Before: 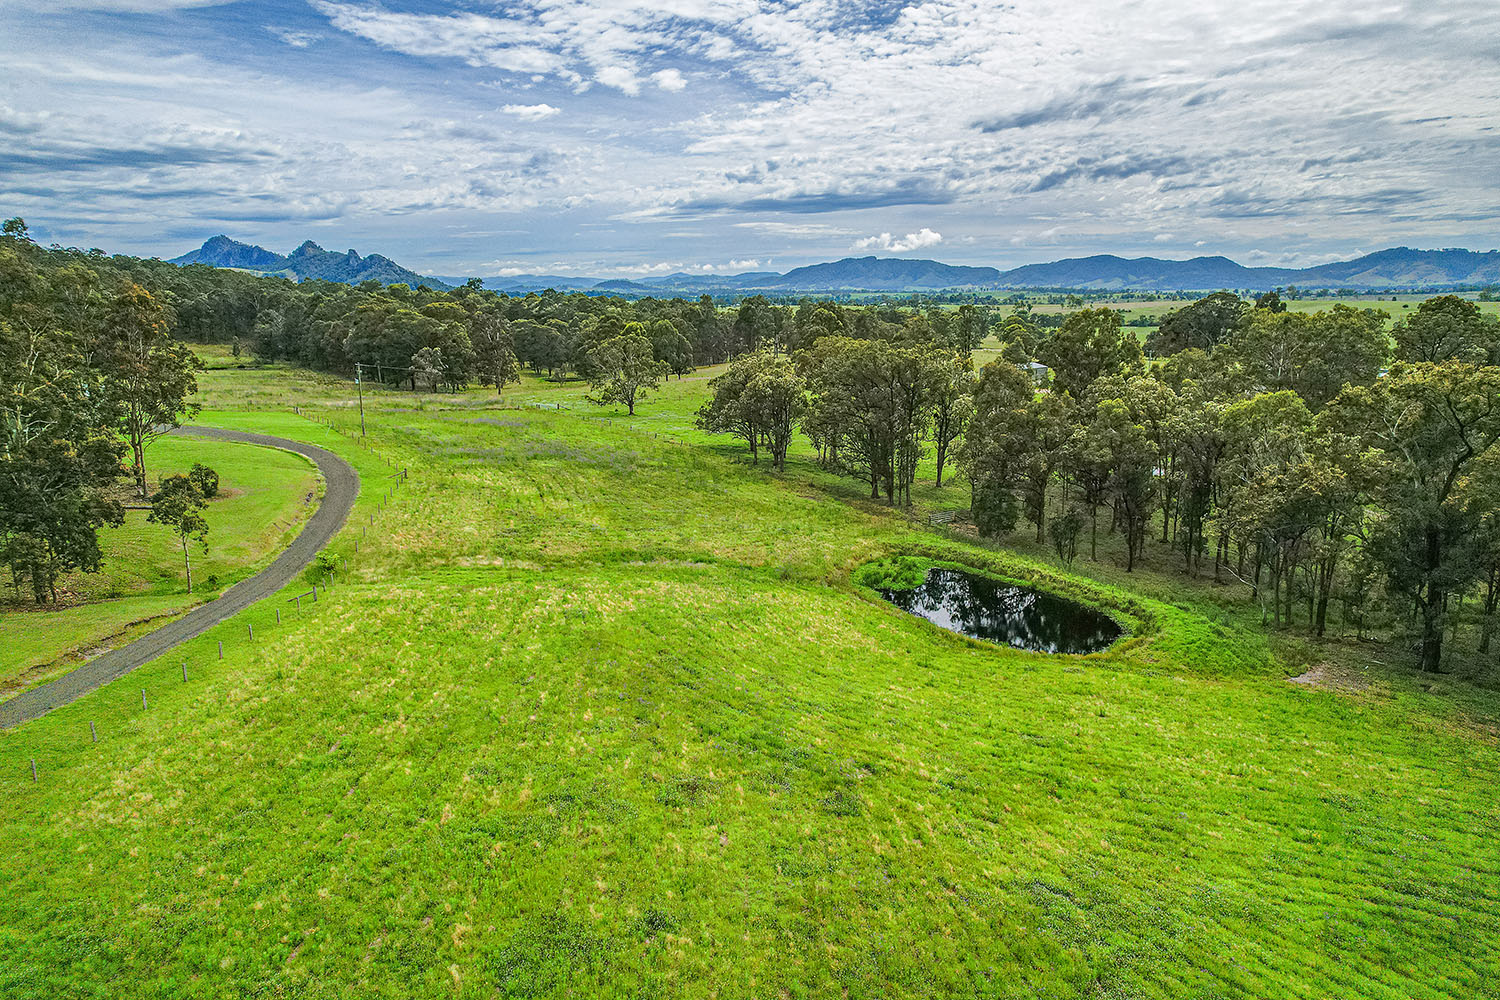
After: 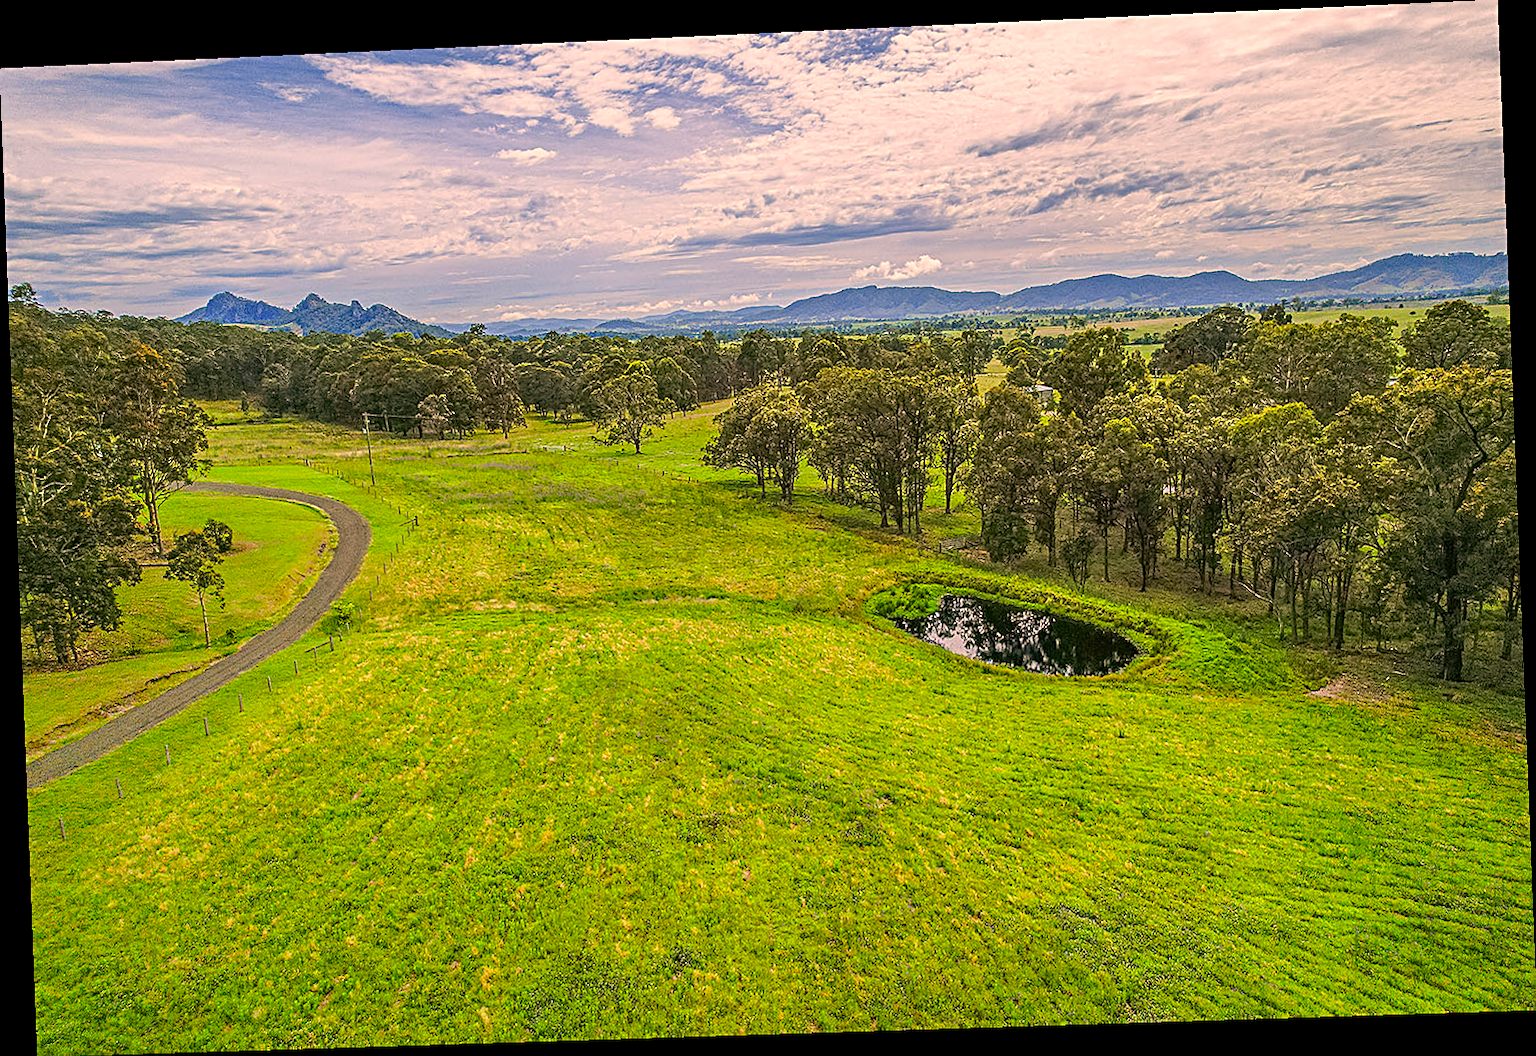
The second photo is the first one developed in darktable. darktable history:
contrast brightness saturation: saturation 0.18
sharpen: on, module defaults
rotate and perspective: rotation -2.22°, lens shift (horizontal) -0.022, automatic cropping off
color correction: highlights a* 17.88, highlights b* 18.79
